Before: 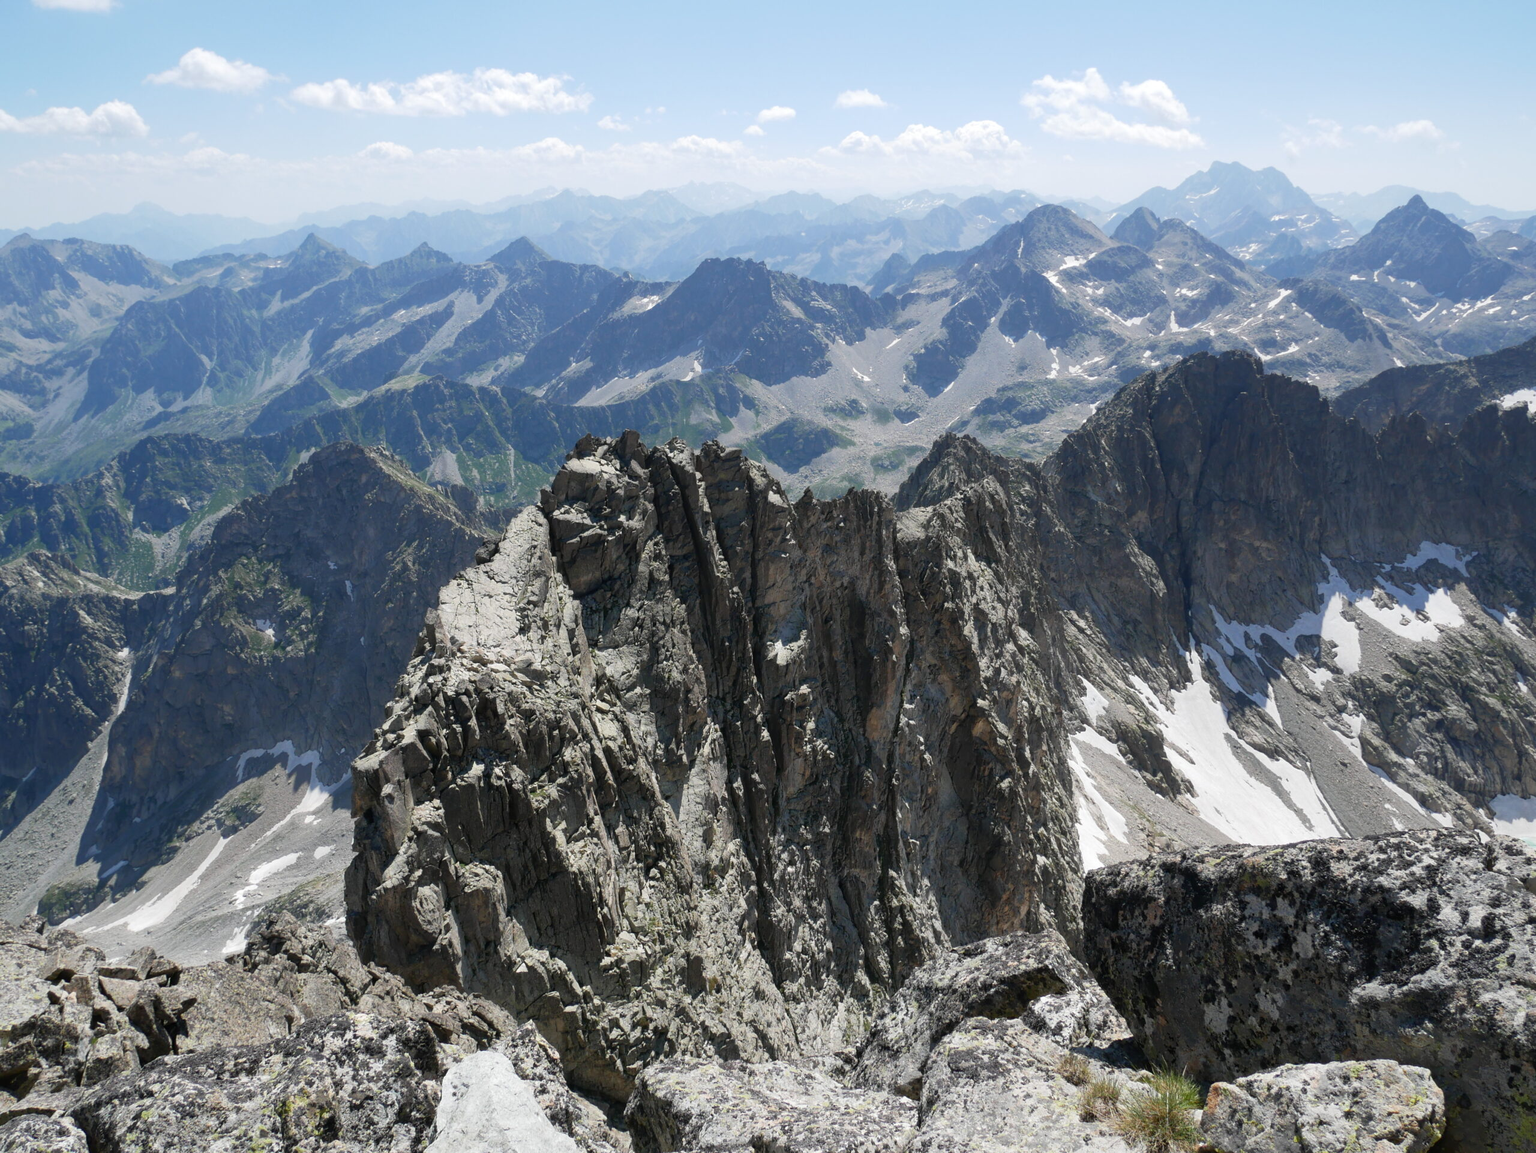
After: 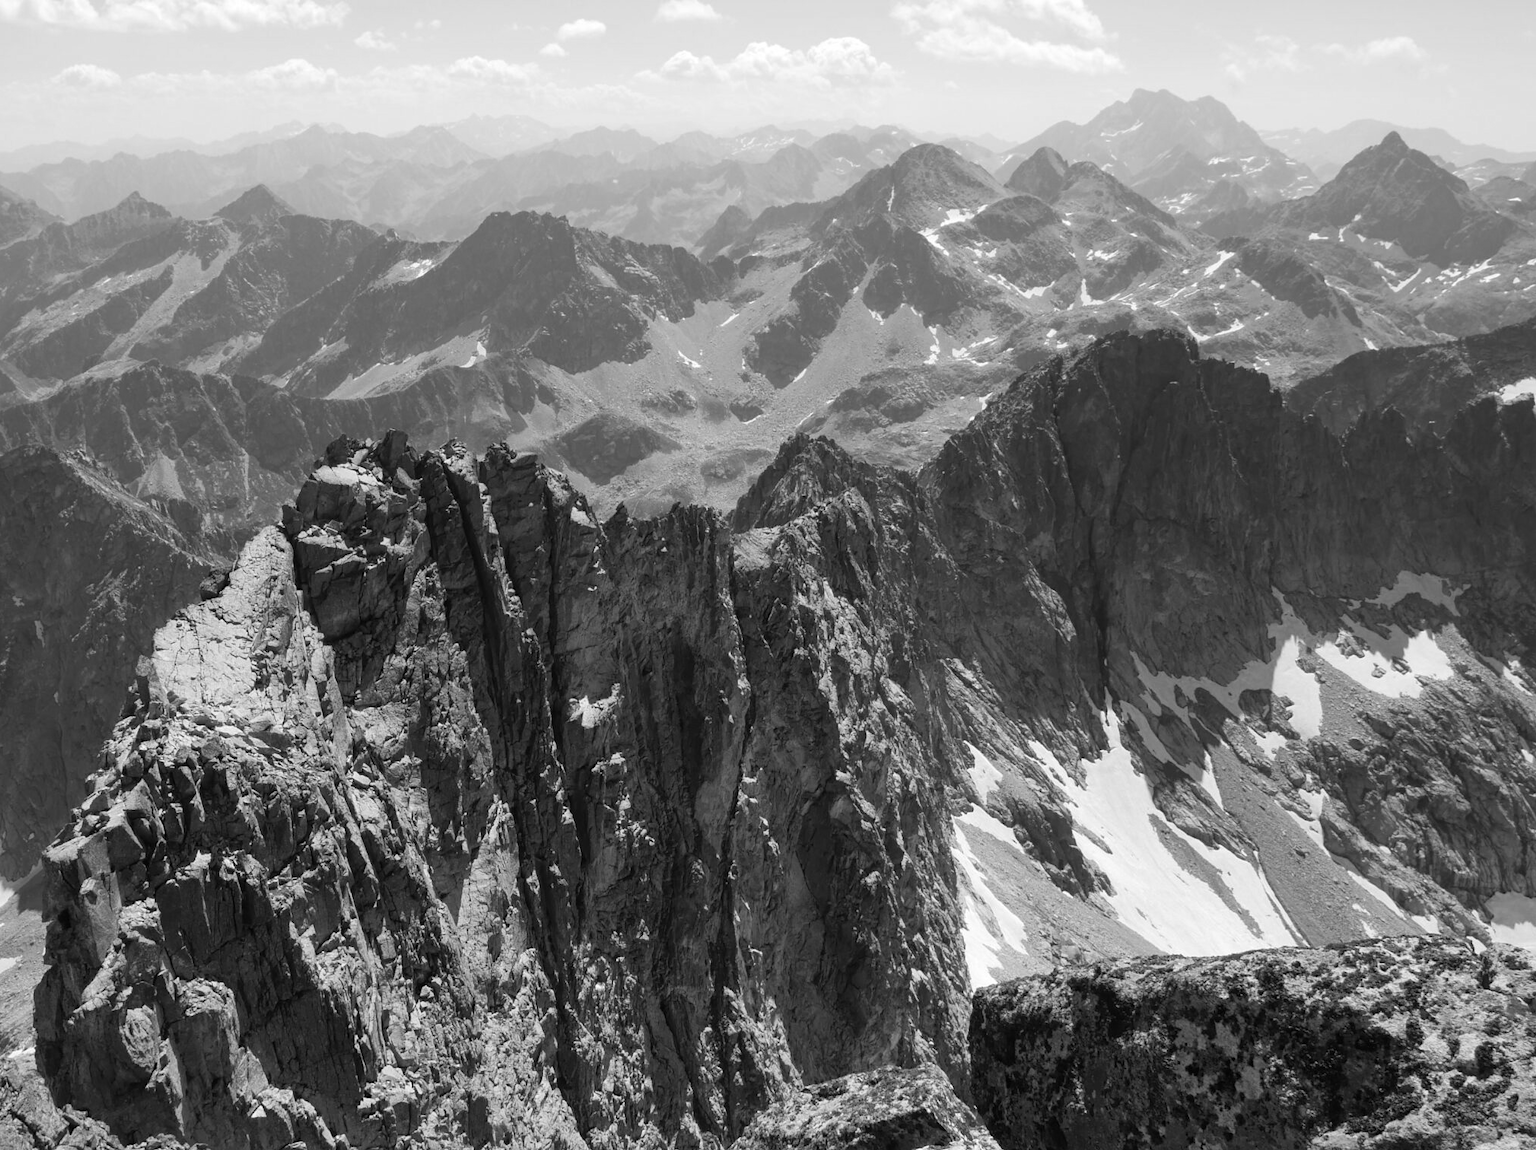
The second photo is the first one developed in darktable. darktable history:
crop and rotate: left 20.74%, top 7.912%, right 0.375%, bottom 13.378%
color correction: highlights a* -4.28, highlights b* 6.53
color contrast: green-magenta contrast 0, blue-yellow contrast 0
